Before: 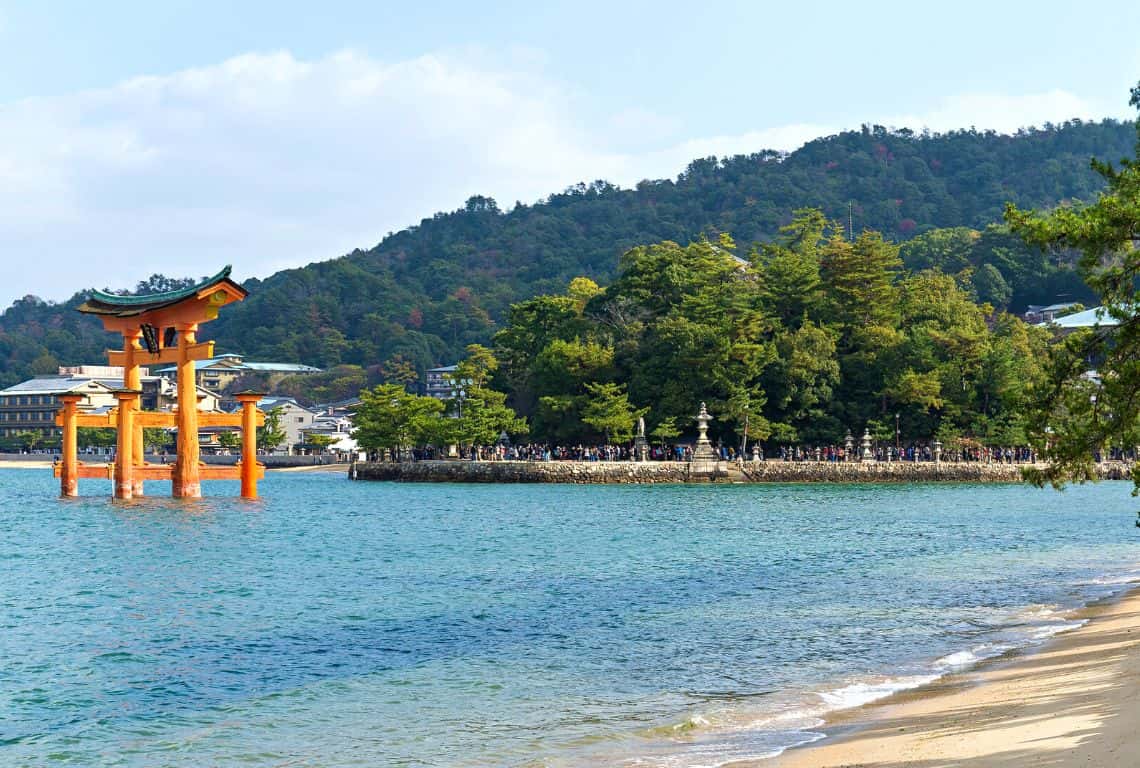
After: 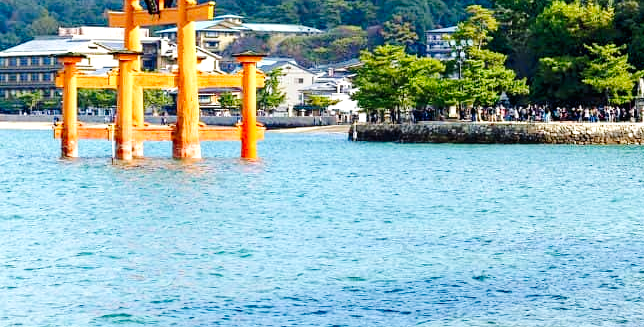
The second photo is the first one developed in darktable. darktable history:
crop: top 44.202%, right 43.508%, bottom 13.159%
exposure: black level correction 0.001, exposure 0.498 EV, compensate highlight preservation false
tone equalizer: -8 EV -1.85 EV, -7 EV -1.15 EV, -6 EV -1.62 EV
tone curve: curves: ch0 [(0, 0) (0.003, 0.006) (0.011, 0.007) (0.025, 0.009) (0.044, 0.012) (0.069, 0.021) (0.1, 0.036) (0.136, 0.056) (0.177, 0.105) (0.224, 0.165) (0.277, 0.251) (0.335, 0.344) (0.399, 0.439) (0.468, 0.532) (0.543, 0.628) (0.623, 0.718) (0.709, 0.797) (0.801, 0.874) (0.898, 0.943) (1, 1)], preserve colors none
